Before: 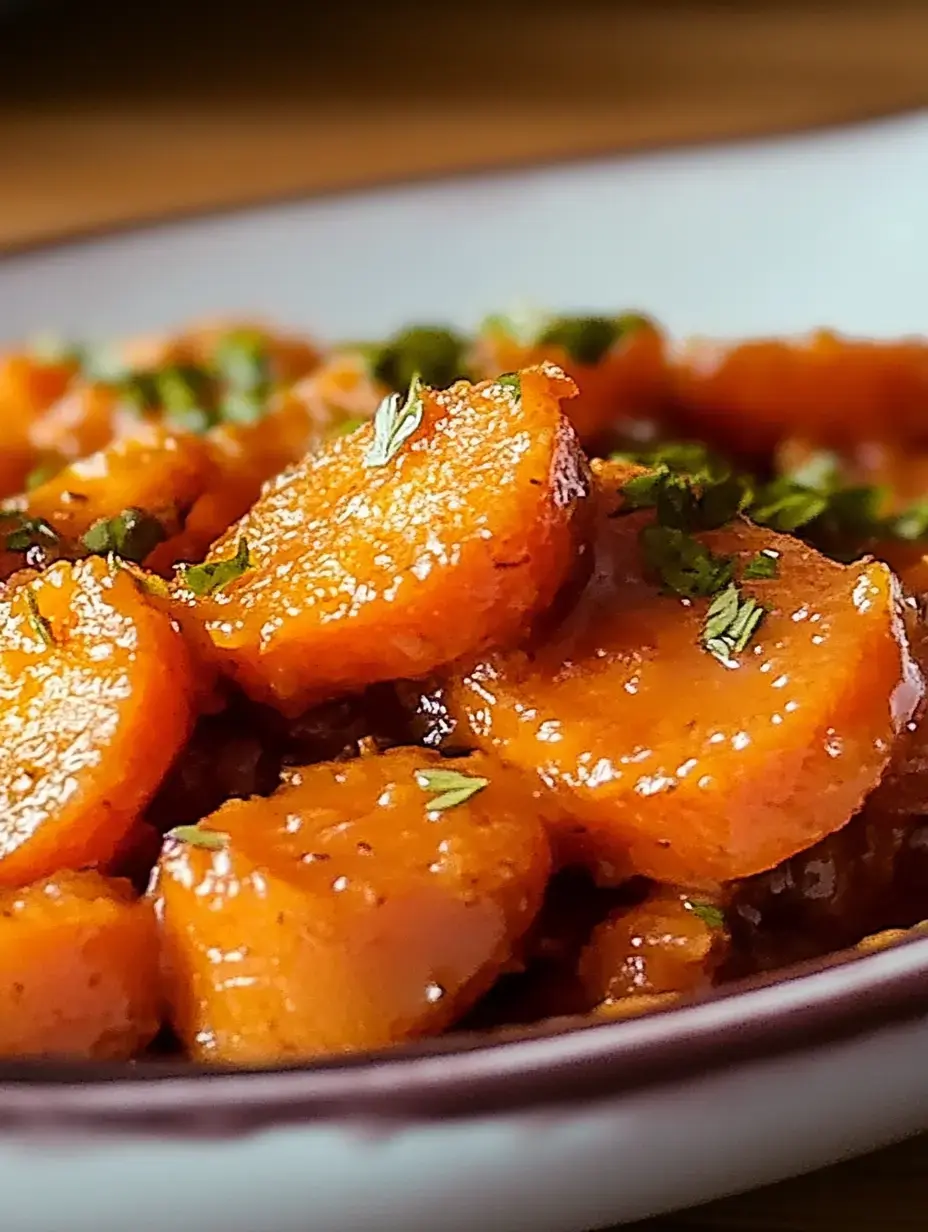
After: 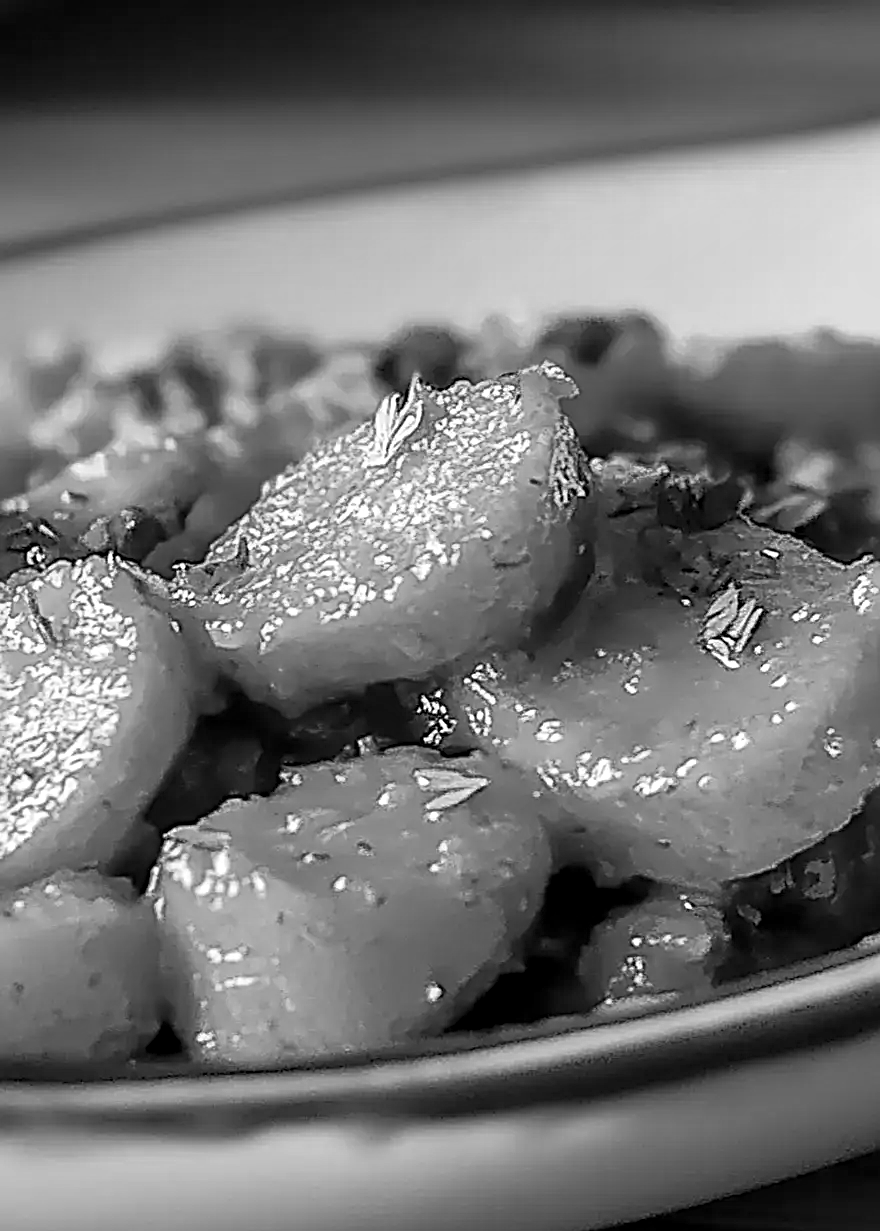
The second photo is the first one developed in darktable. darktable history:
crop and rotate: right 5.167%
monochrome: on, module defaults
rotate and perspective: automatic cropping off
local contrast: on, module defaults
sharpen: radius 2.531, amount 0.628
rgb curve: curves: ch0 [(0, 0) (0.053, 0.068) (0.122, 0.128) (1, 1)]
